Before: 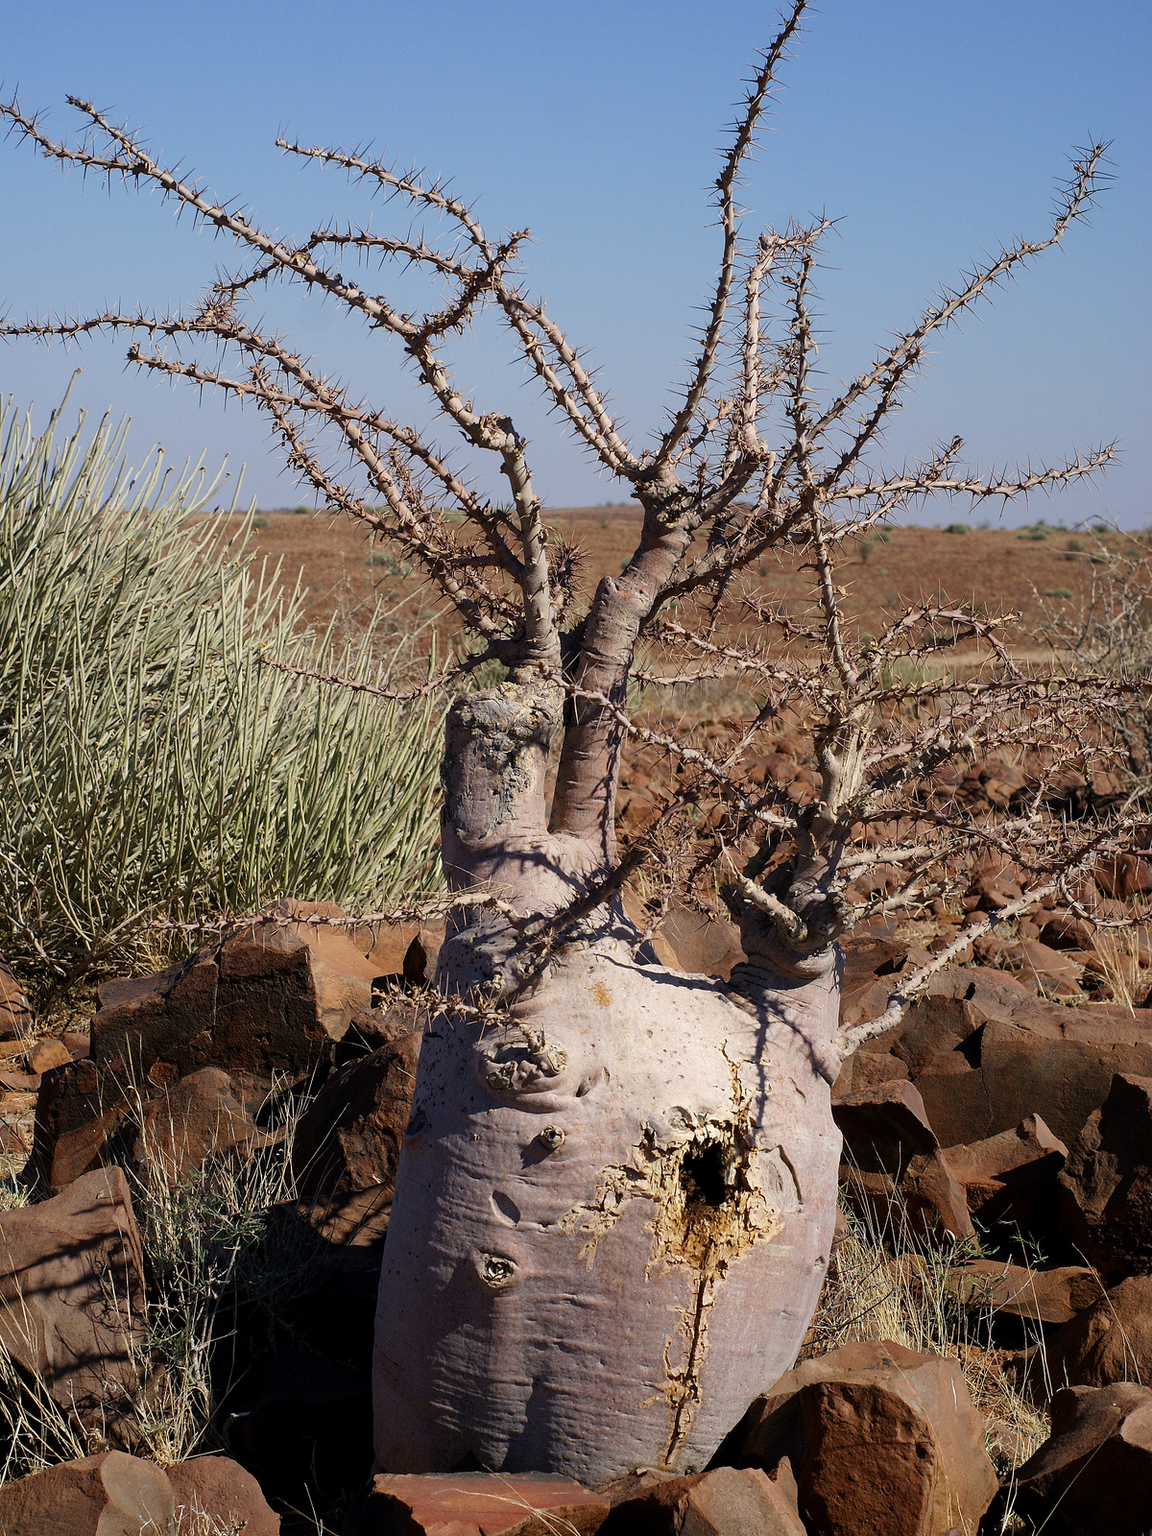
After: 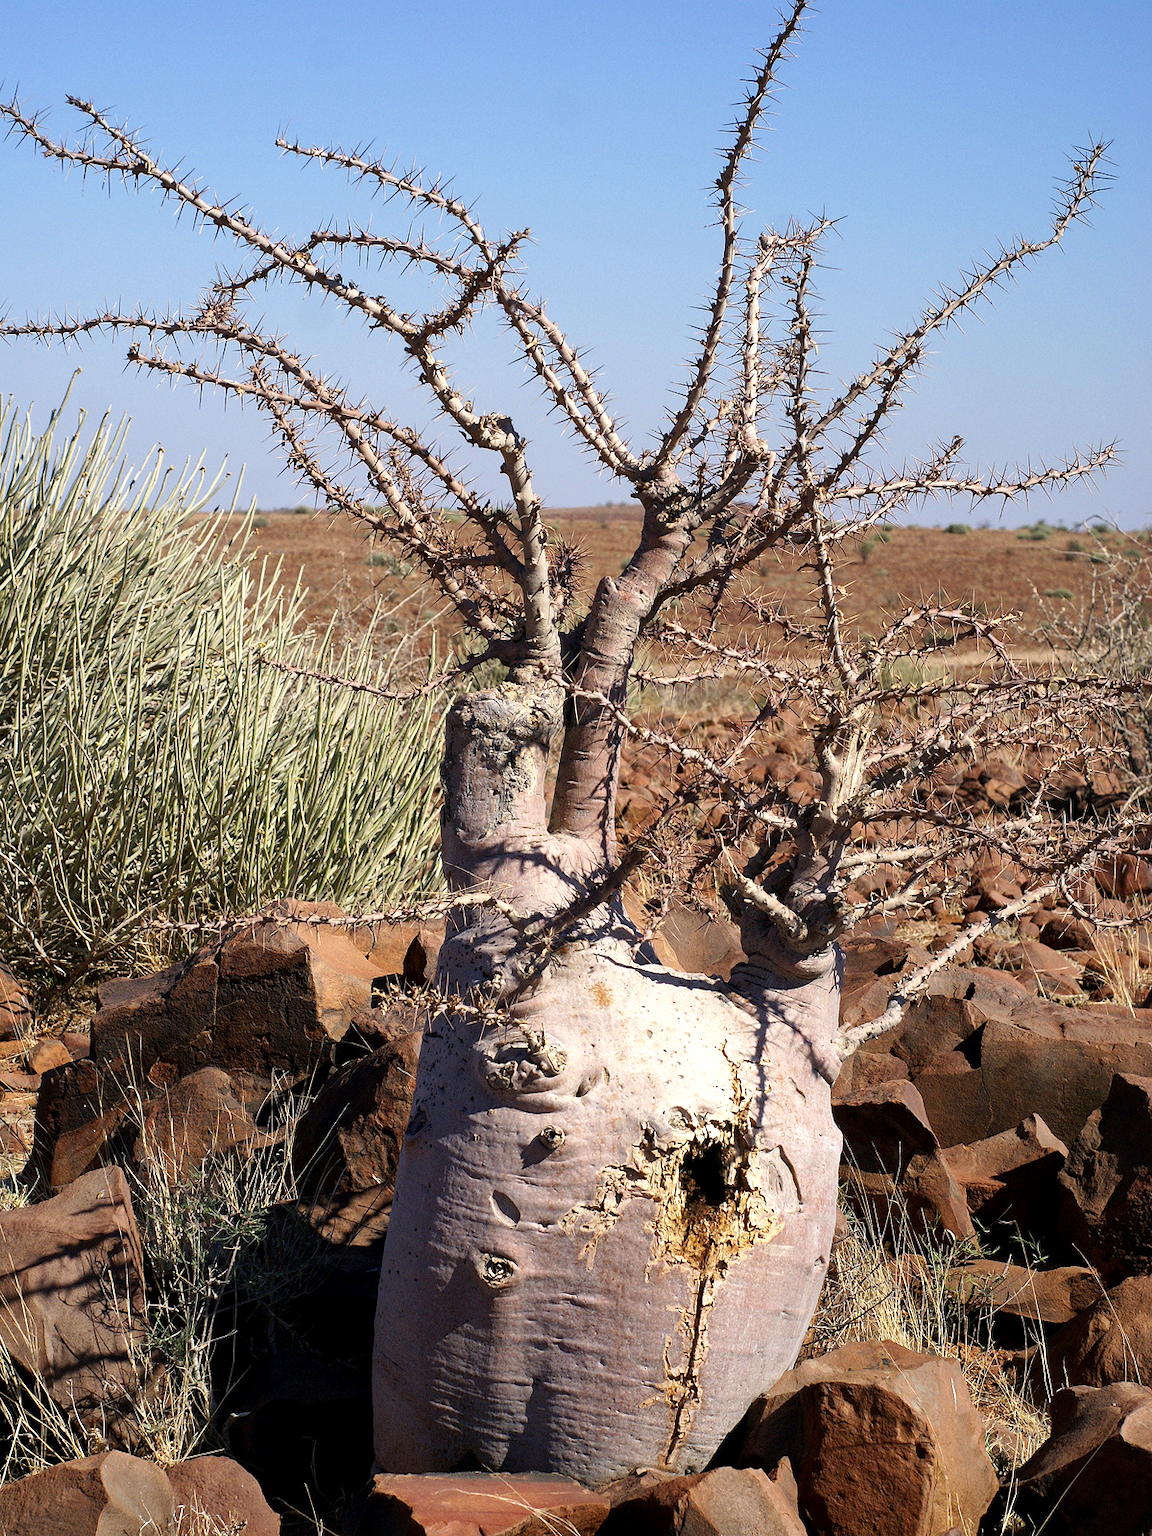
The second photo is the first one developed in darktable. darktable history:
local contrast: mode bilateral grid, contrast 20, coarseness 51, detail 121%, midtone range 0.2
exposure: black level correction 0, exposure 0.498 EV, compensate highlight preservation false
